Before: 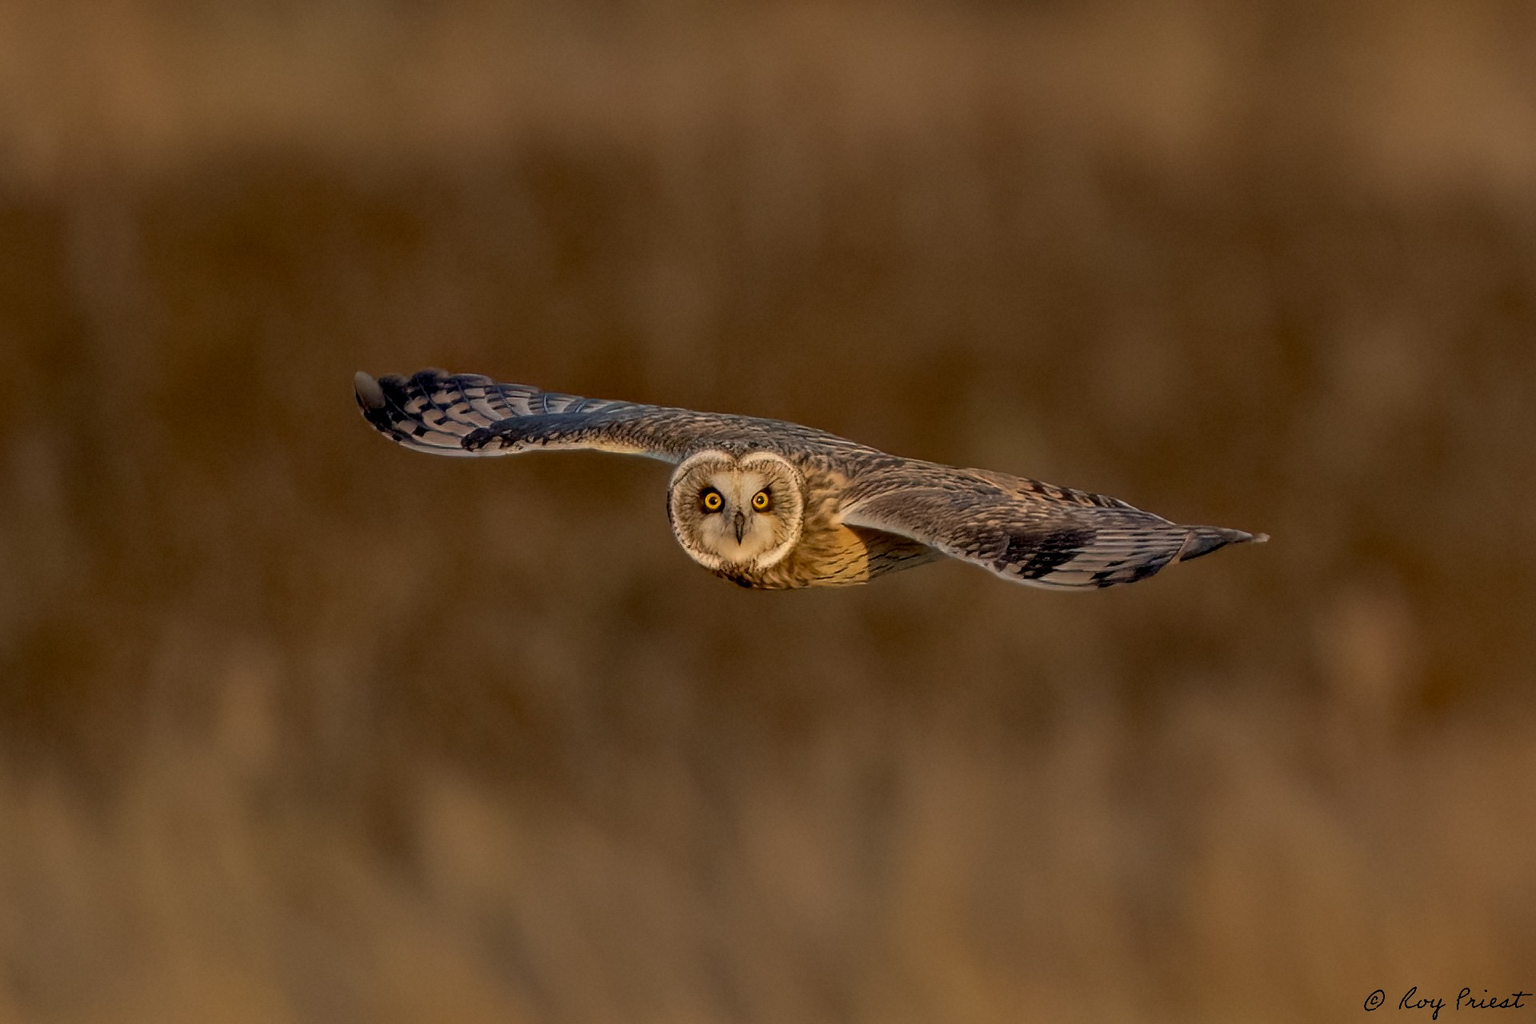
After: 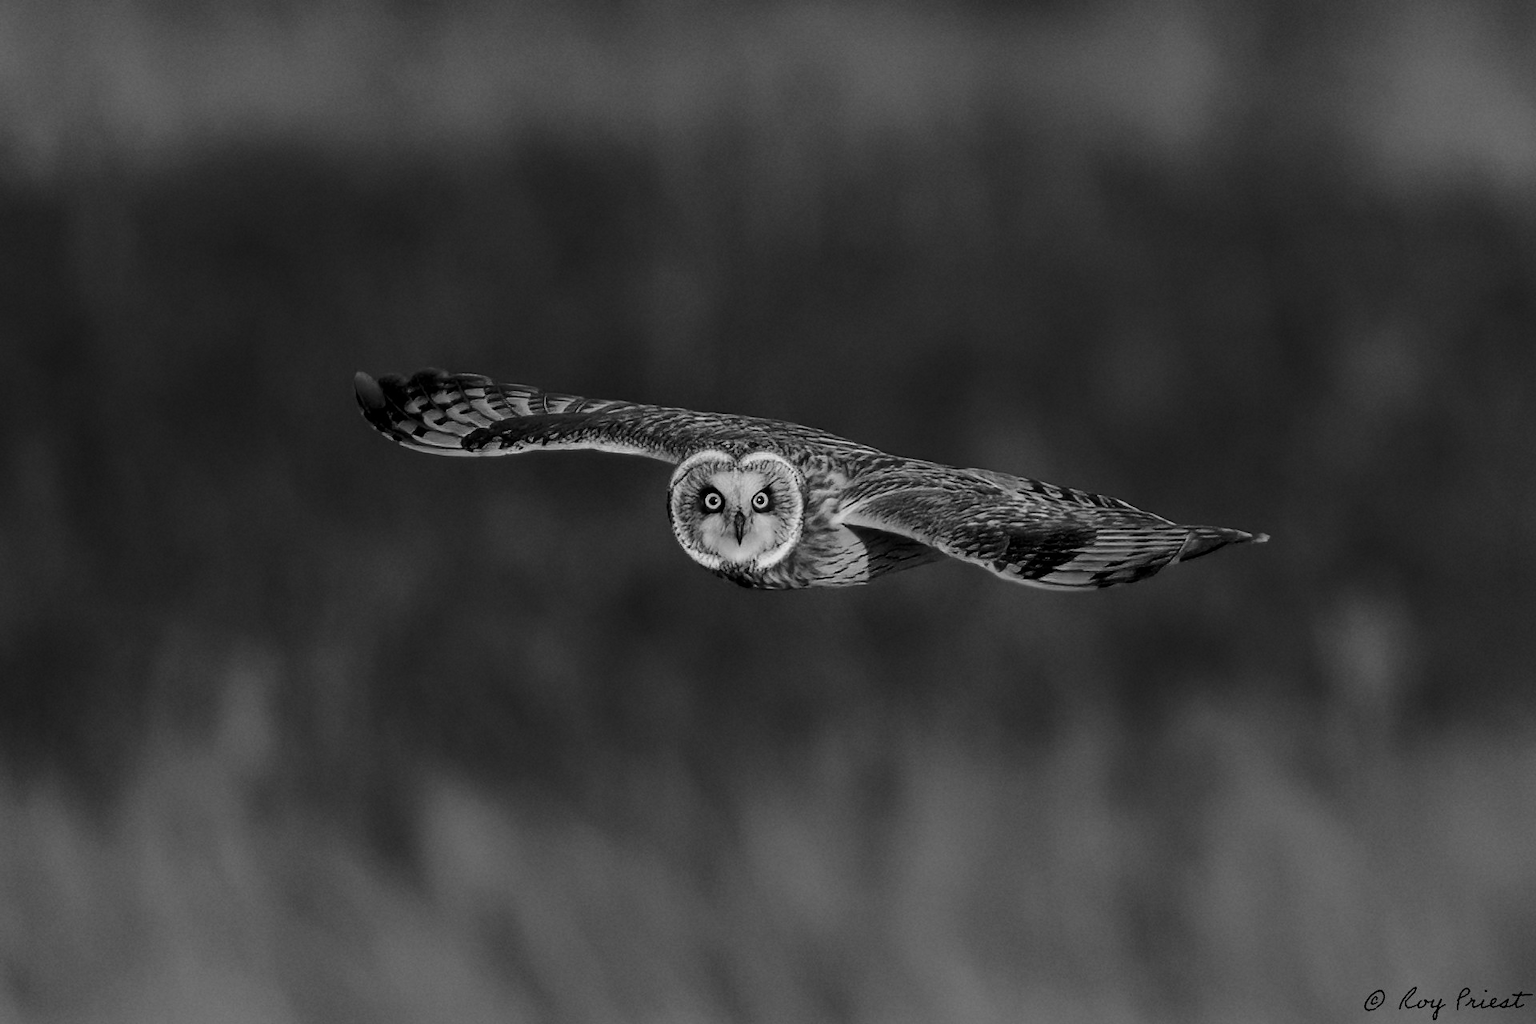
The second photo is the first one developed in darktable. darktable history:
shadows and highlights: shadows -30, highlights 30
monochrome: a -71.75, b 75.82
tone curve: curves: ch0 [(0, 0) (0.389, 0.458) (0.745, 0.82) (0.849, 0.917) (0.919, 0.969) (1, 1)]; ch1 [(0, 0) (0.437, 0.404) (0.5, 0.5) (0.529, 0.55) (0.58, 0.6) (0.616, 0.649) (1, 1)]; ch2 [(0, 0) (0.442, 0.428) (0.5, 0.5) (0.525, 0.543) (0.585, 0.62) (1, 1)], color space Lab, independent channels, preserve colors none
base curve: curves: ch0 [(0, 0) (0.073, 0.04) (0.157, 0.139) (0.492, 0.492) (0.758, 0.758) (1, 1)], preserve colors none
